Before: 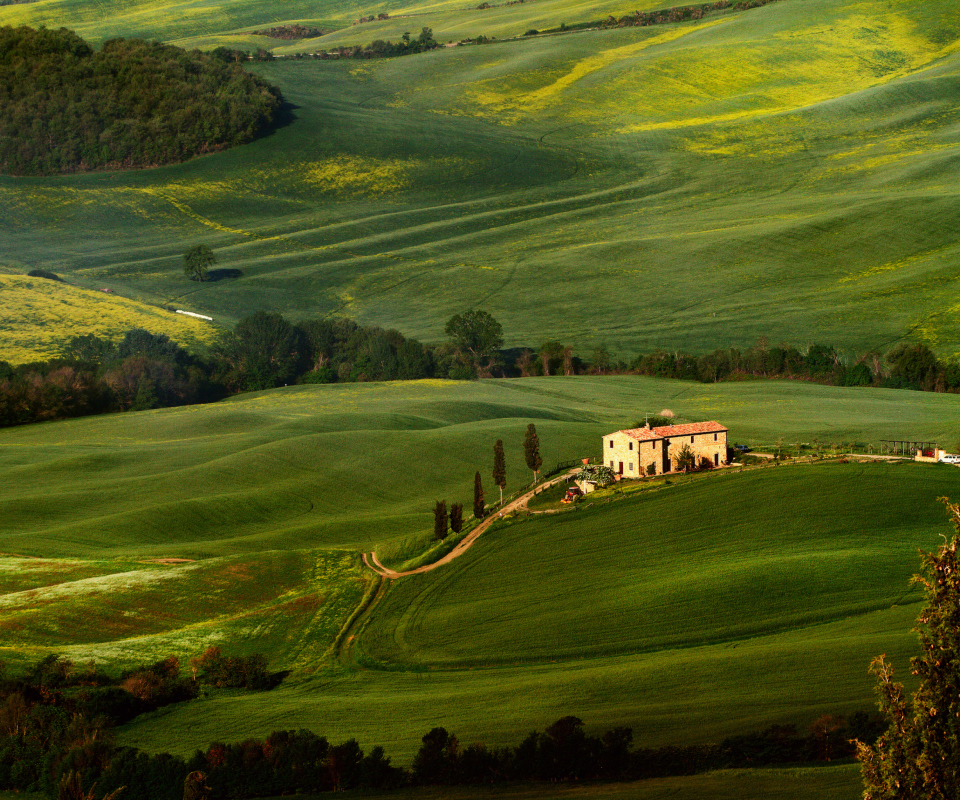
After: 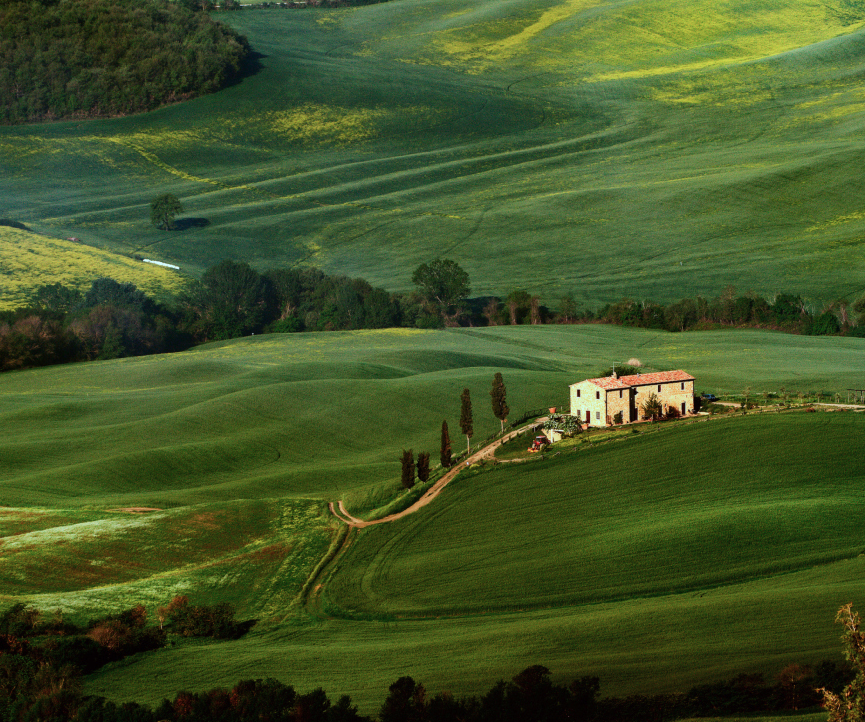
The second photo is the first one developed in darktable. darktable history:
color correction: highlights a* -10.66, highlights b* -19.58
crop: left 3.528%, top 6.43%, right 6.329%, bottom 3.295%
